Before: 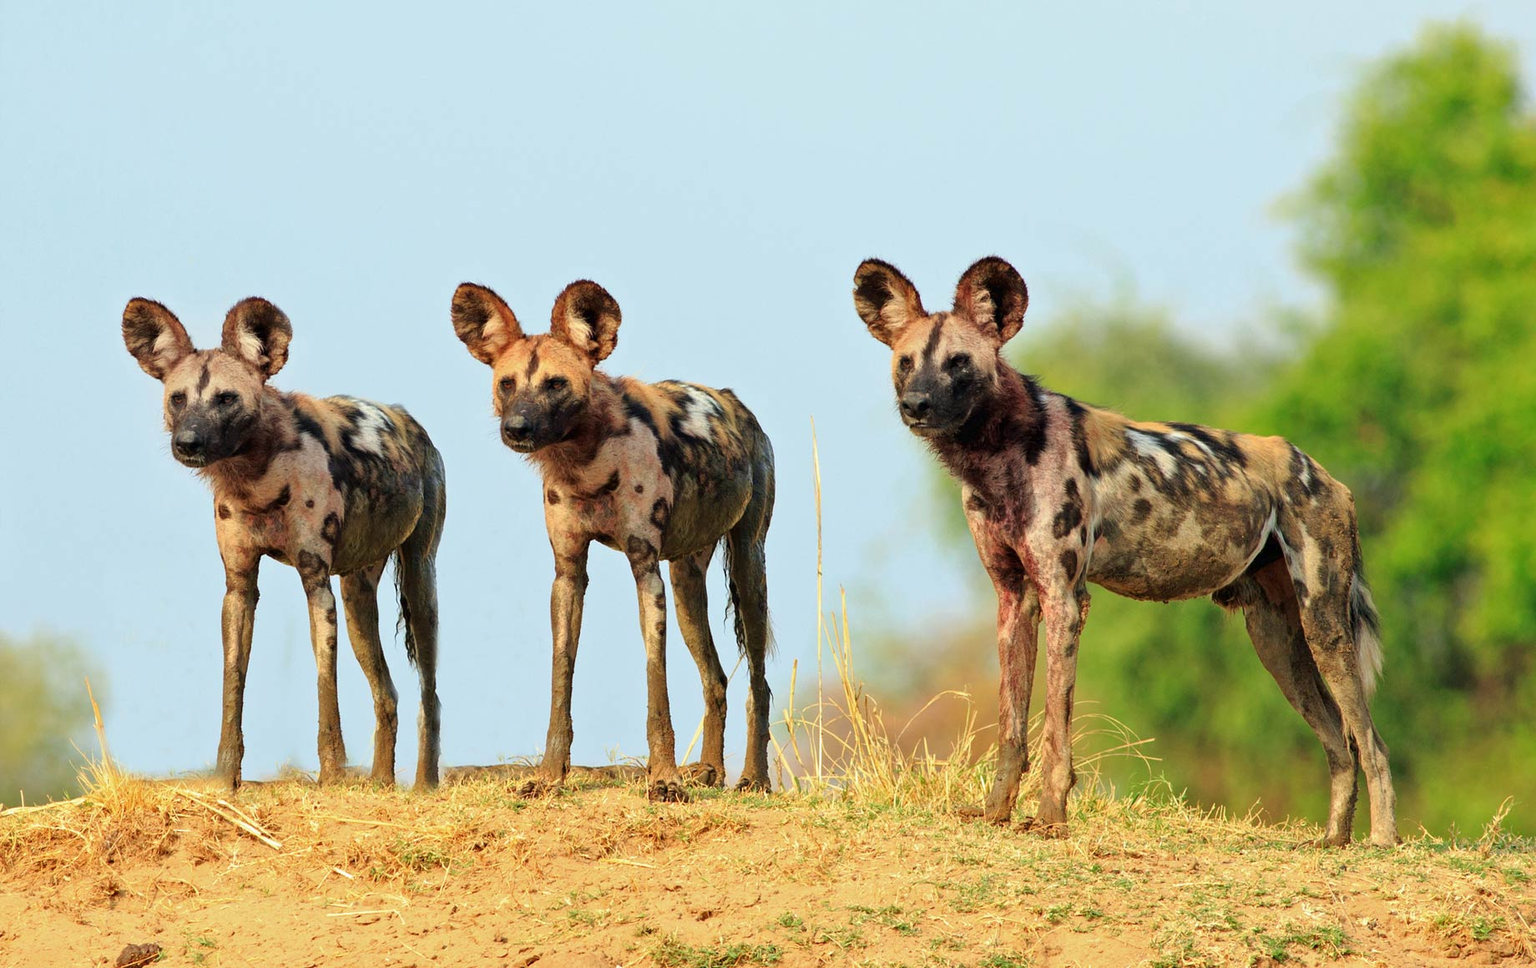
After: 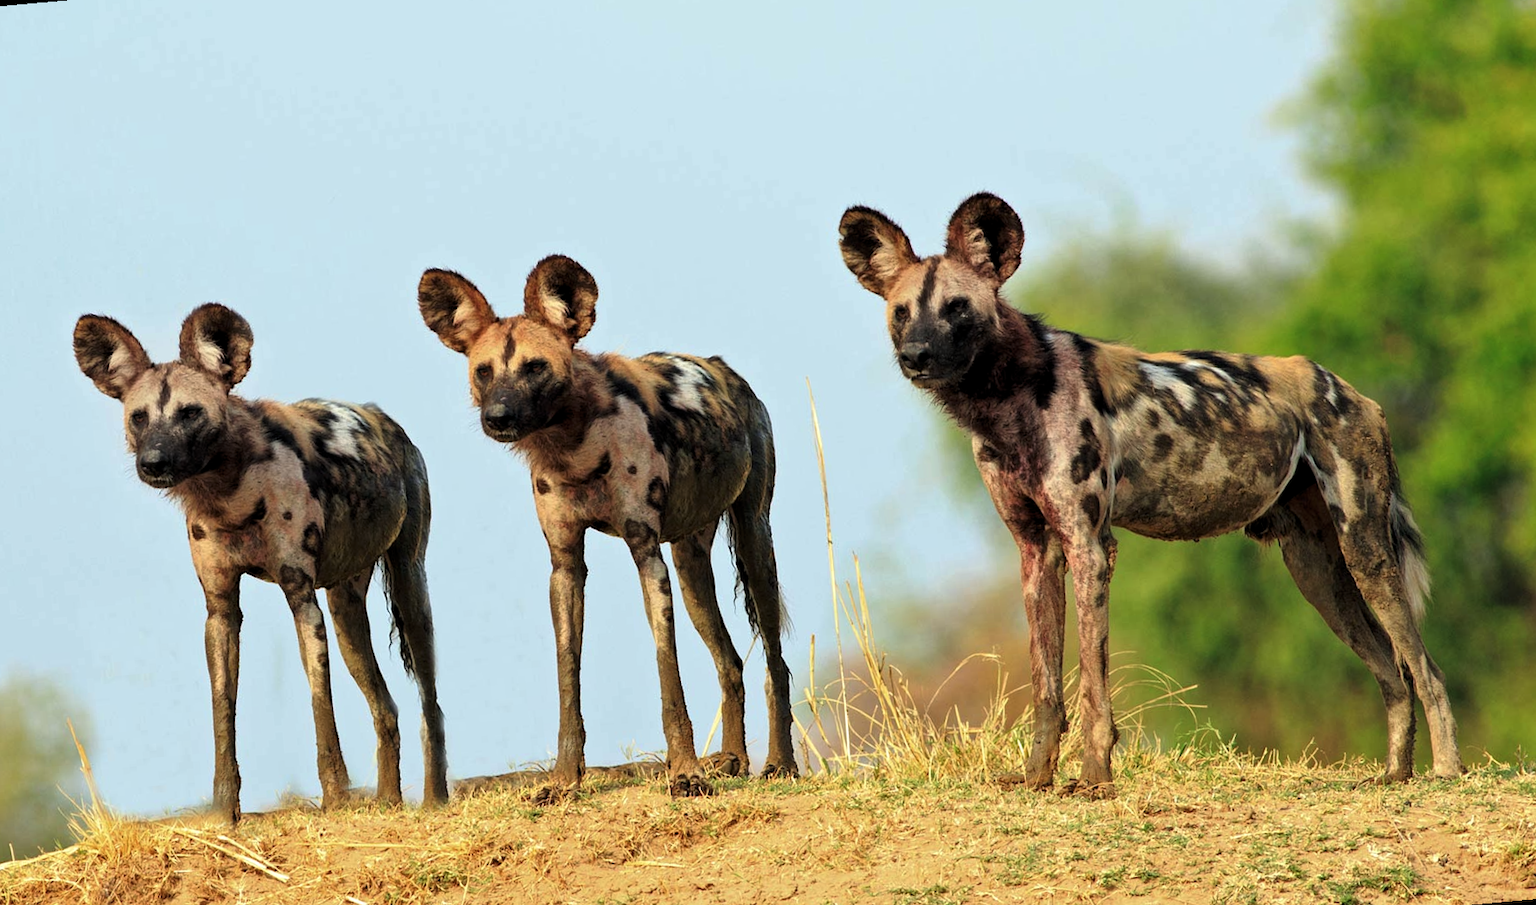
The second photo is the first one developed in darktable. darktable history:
rotate and perspective: rotation -5°, crop left 0.05, crop right 0.952, crop top 0.11, crop bottom 0.89
levels: levels [0.029, 0.545, 0.971]
